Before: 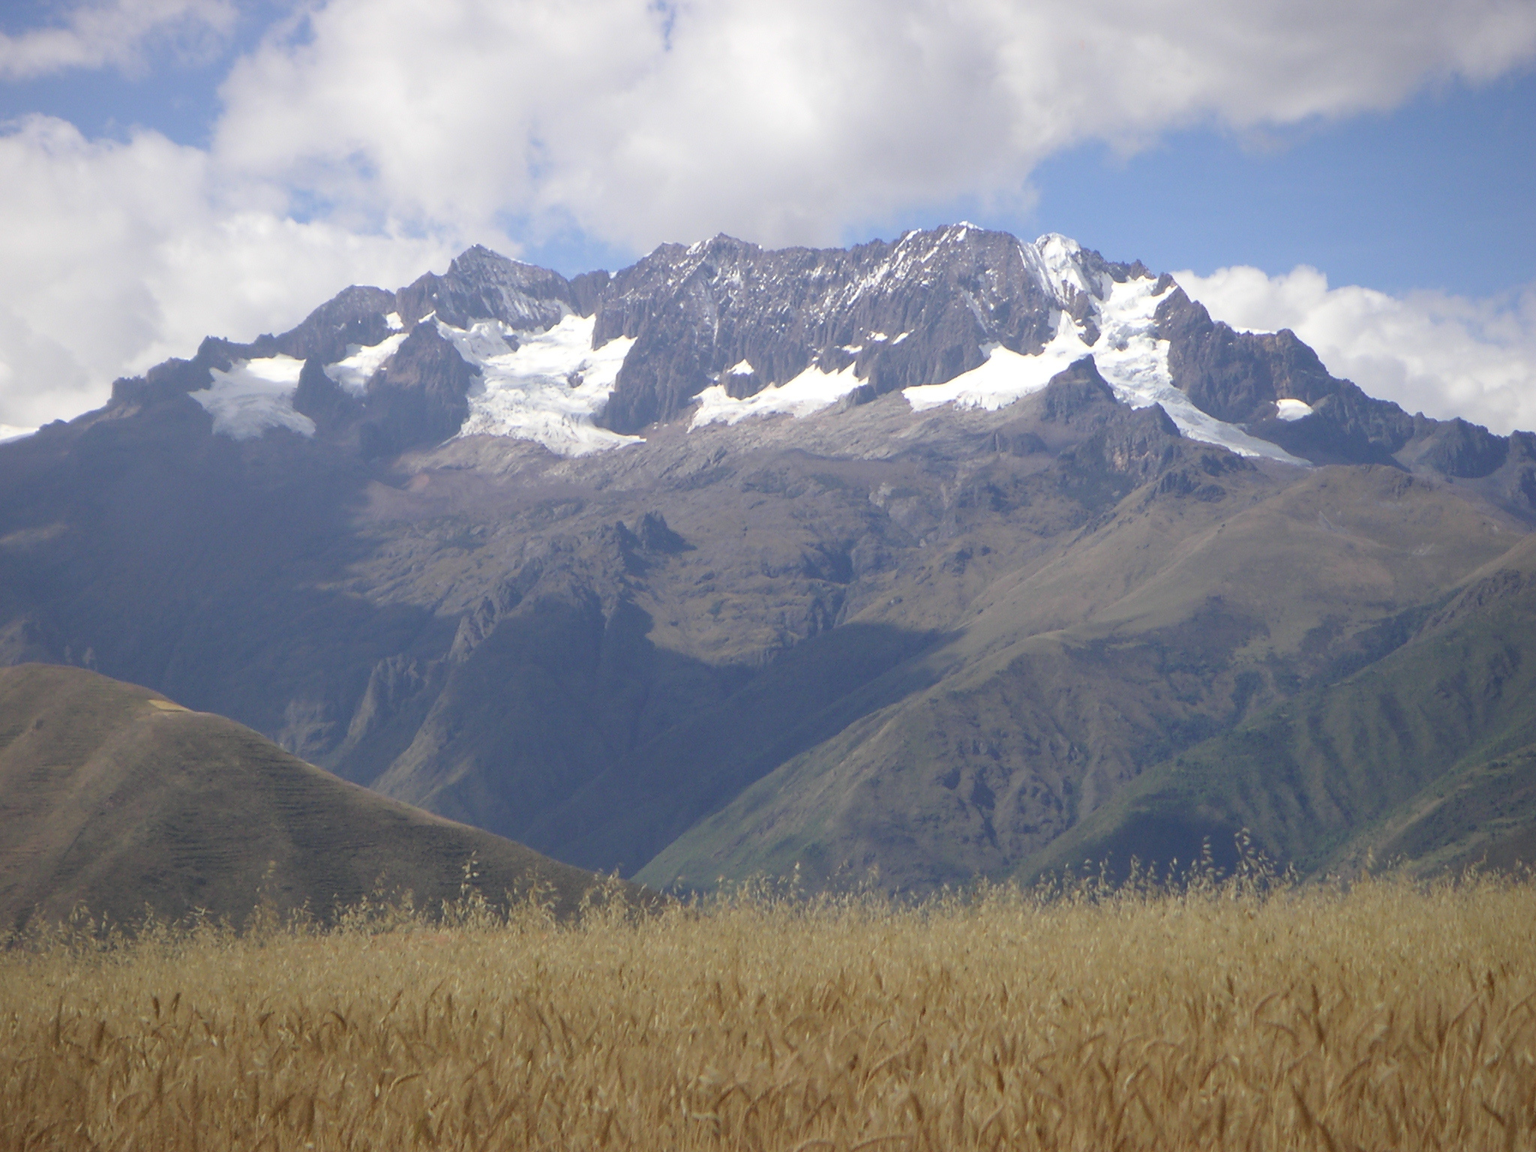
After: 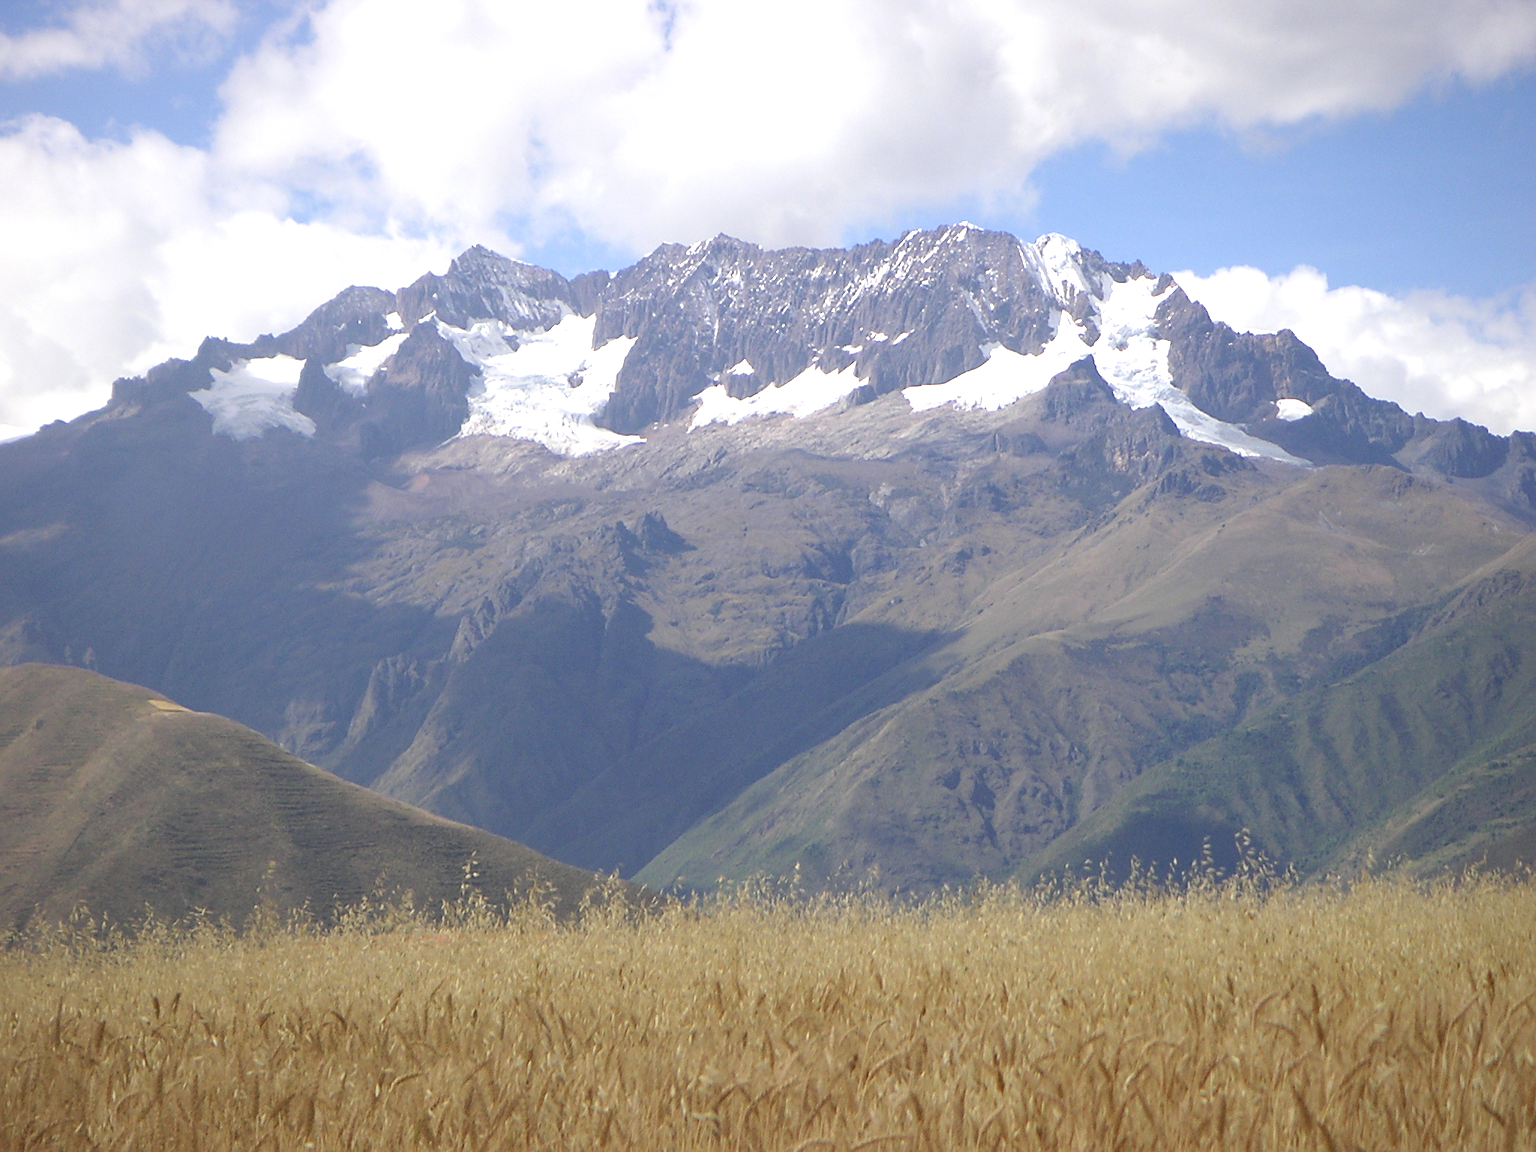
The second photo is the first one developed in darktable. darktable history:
exposure: exposure 0.493 EV, compensate highlight preservation false
sharpen: on, module defaults
rgb curve: curves: ch0 [(0, 0) (0.093, 0.159) (0.241, 0.265) (0.414, 0.42) (1, 1)], compensate middle gray true, preserve colors basic power
